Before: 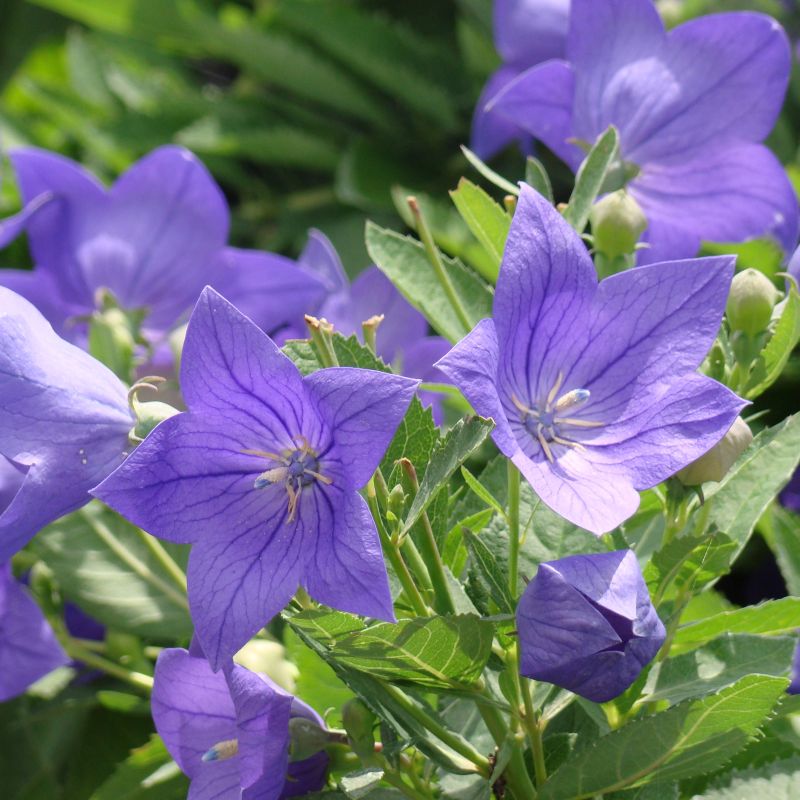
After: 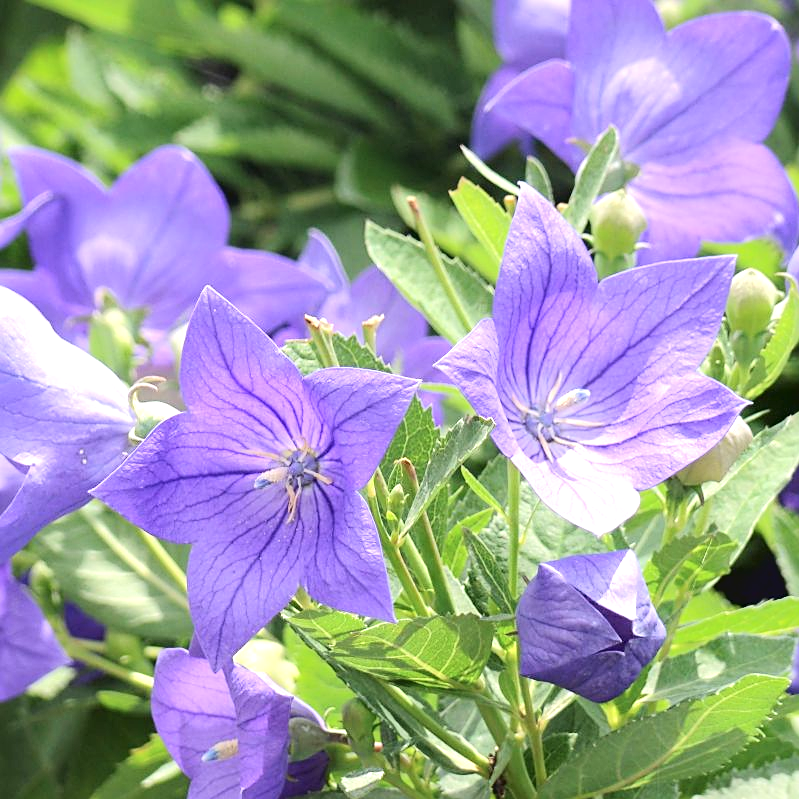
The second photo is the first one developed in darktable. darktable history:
tone curve: curves: ch0 [(0, 0) (0.003, 0.059) (0.011, 0.059) (0.025, 0.057) (0.044, 0.055) (0.069, 0.057) (0.1, 0.083) (0.136, 0.128) (0.177, 0.185) (0.224, 0.242) (0.277, 0.308) (0.335, 0.383) (0.399, 0.468) (0.468, 0.547) (0.543, 0.632) (0.623, 0.71) (0.709, 0.801) (0.801, 0.859) (0.898, 0.922) (1, 1)], color space Lab, independent channels, preserve colors none
crop and rotate: left 0.111%, bottom 0.009%
sharpen: on, module defaults
exposure: exposure 0.61 EV, compensate highlight preservation false
